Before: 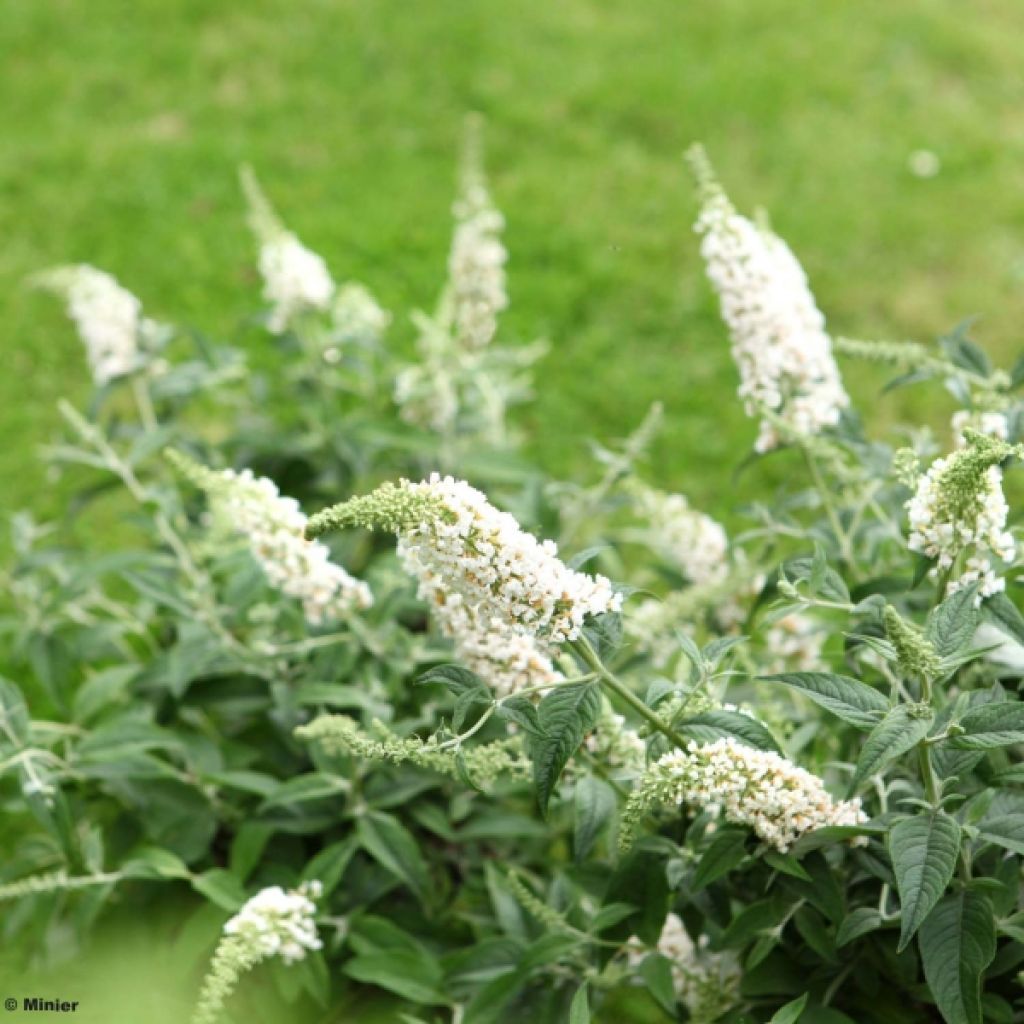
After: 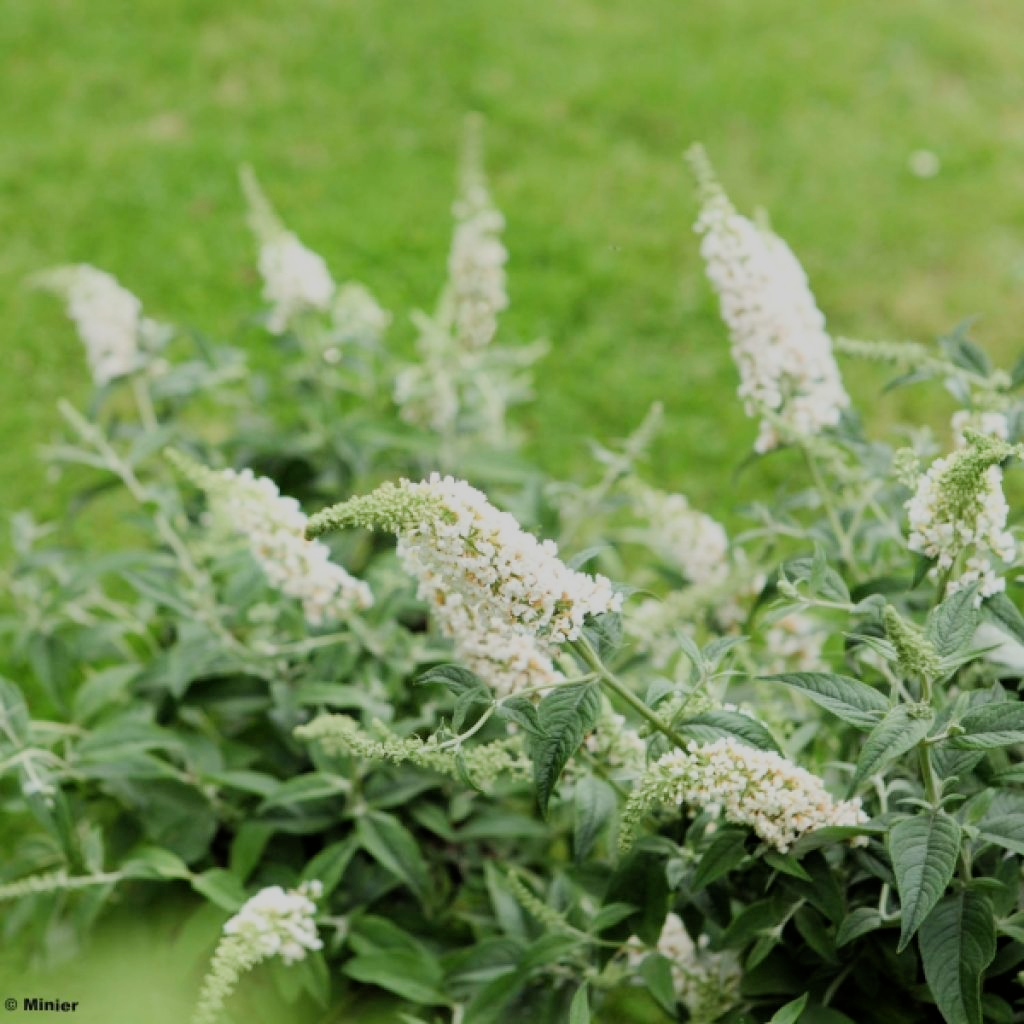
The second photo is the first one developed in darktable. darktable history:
filmic rgb: black relative exposure -7.24 EV, white relative exposure 5.09 EV, hardness 3.21
